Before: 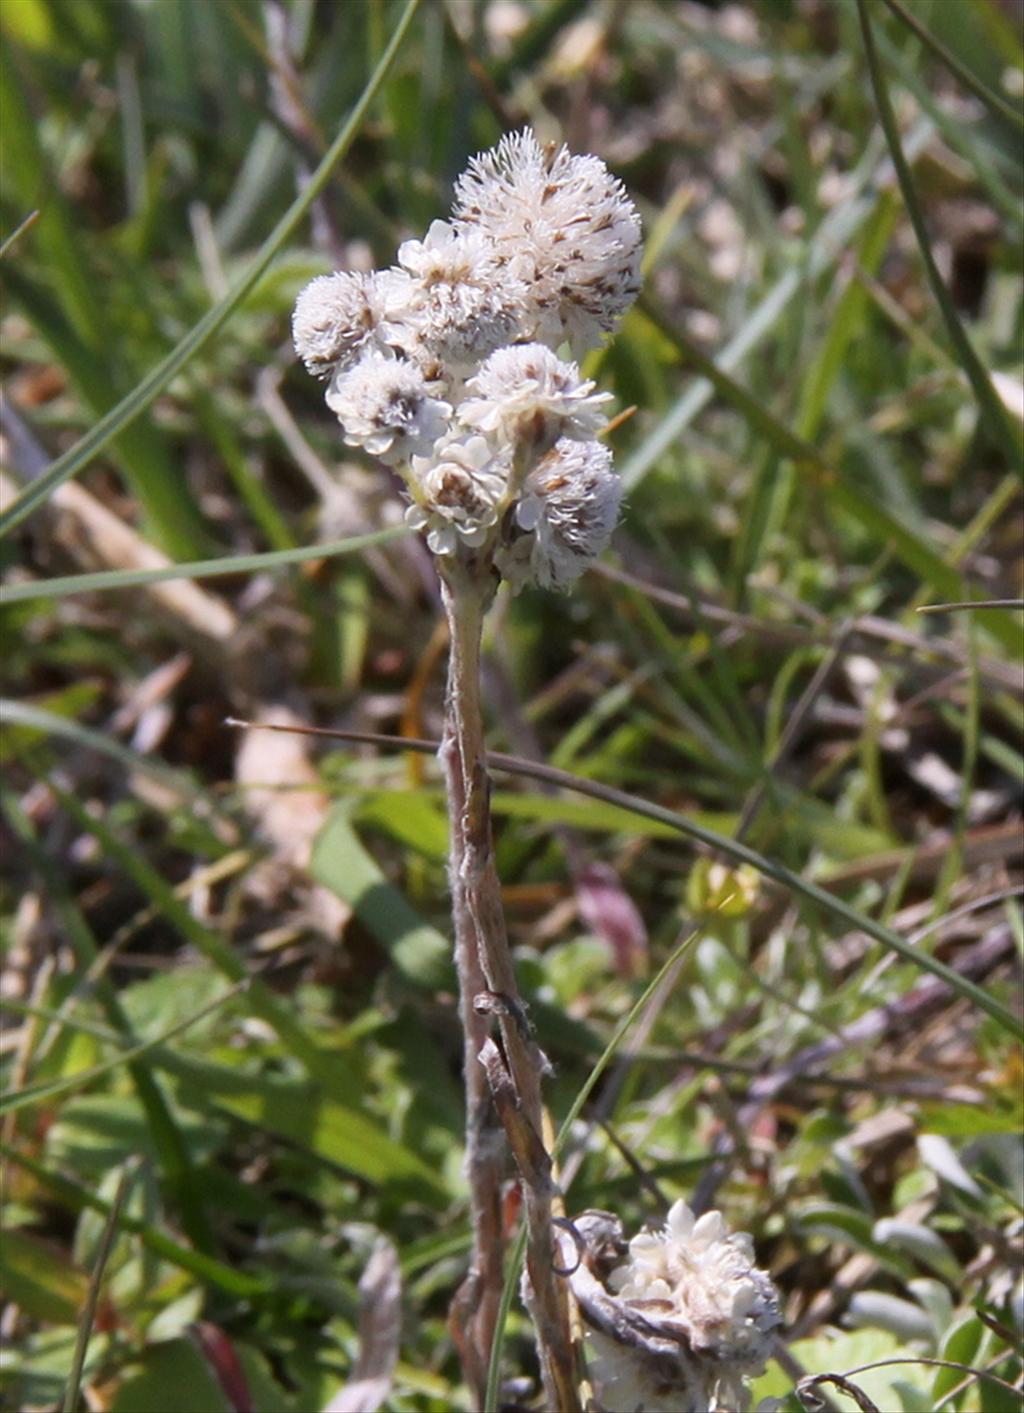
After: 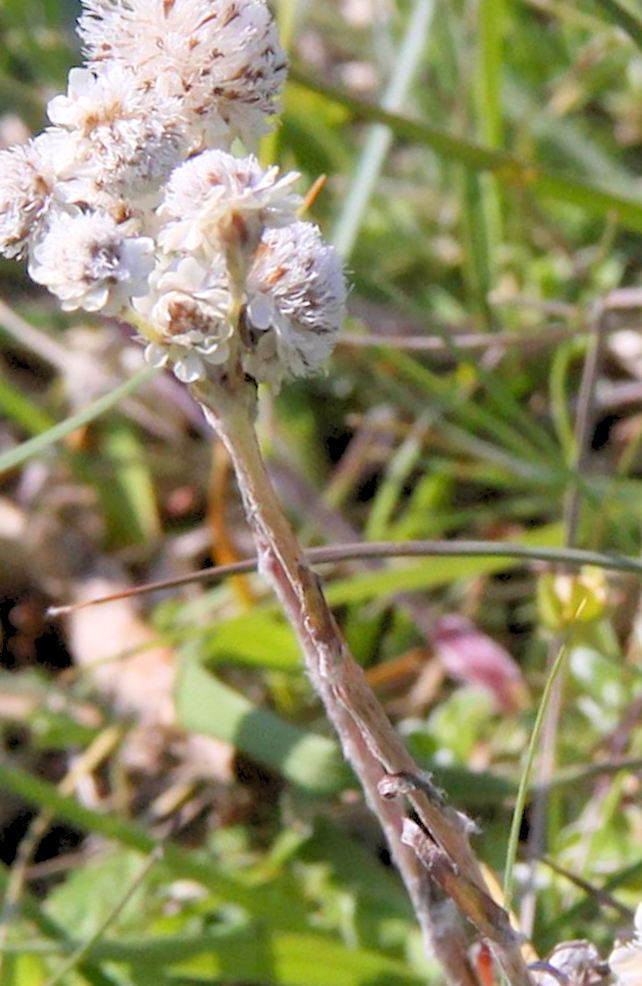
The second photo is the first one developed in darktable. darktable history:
levels: levels [0.072, 0.414, 0.976]
exposure: black level correction 0.001, compensate highlight preservation false
crop and rotate: angle 20.31°, left 6.958%, right 4.169%, bottom 1.077%
